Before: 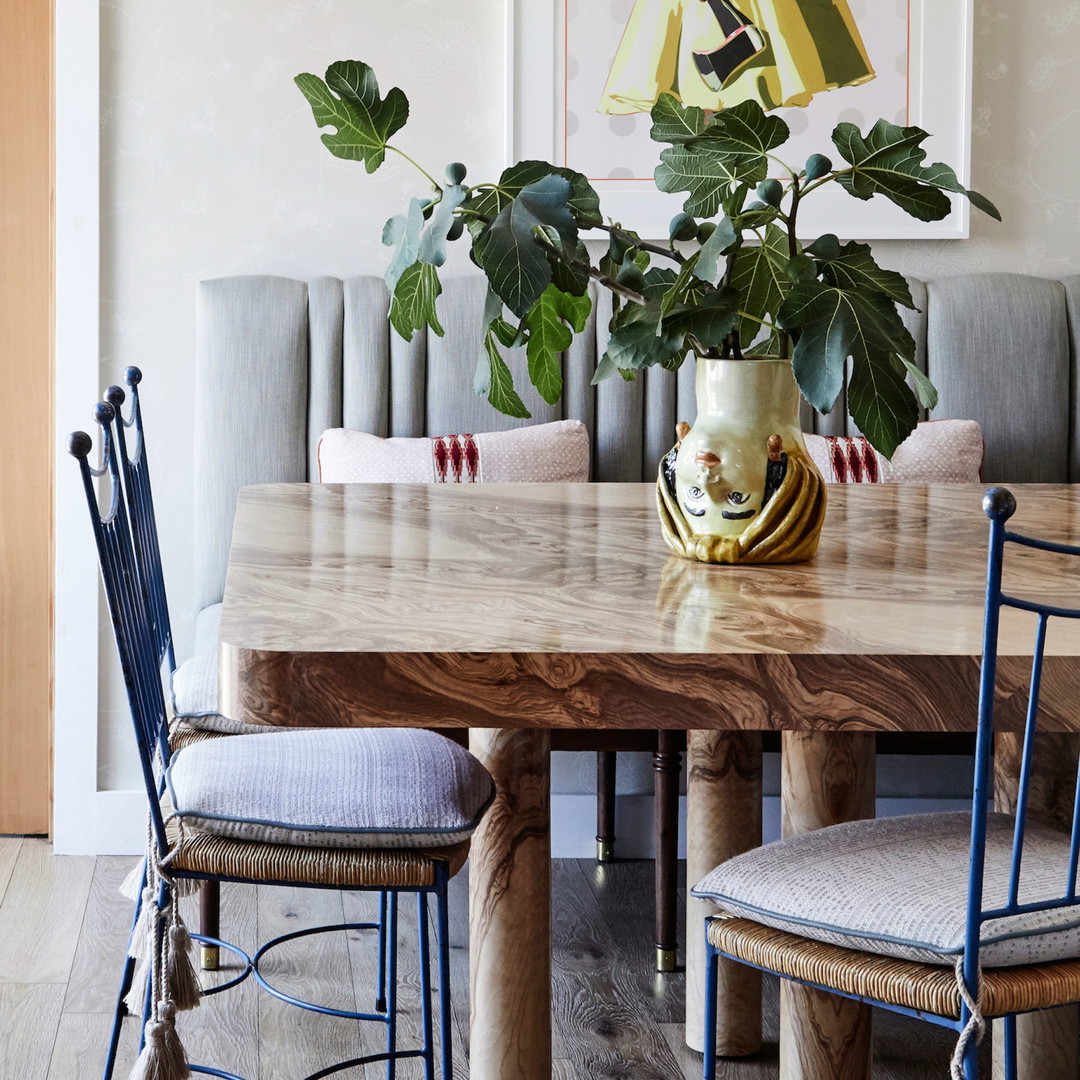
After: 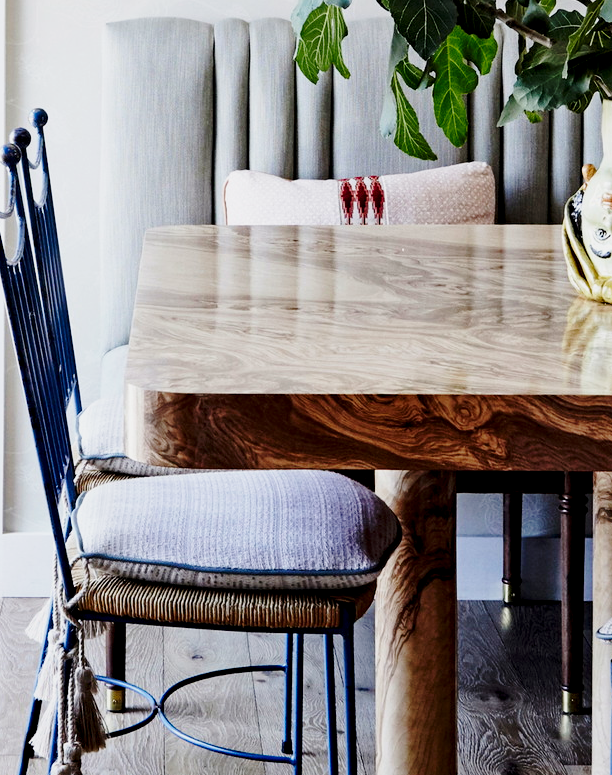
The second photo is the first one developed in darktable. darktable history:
crop: left 8.713%, top 23.94%, right 34.598%, bottom 4.266%
base curve: curves: ch0 [(0, 0) (0.028, 0.03) (0.121, 0.232) (0.46, 0.748) (0.859, 0.968) (1, 1)], preserve colors none
haze removal: strength 0.126, distance 0.244, compatibility mode true, adaptive false
exposure: black level correction 0.009, exposure -0.649 EV, compensate highlight preservation false
